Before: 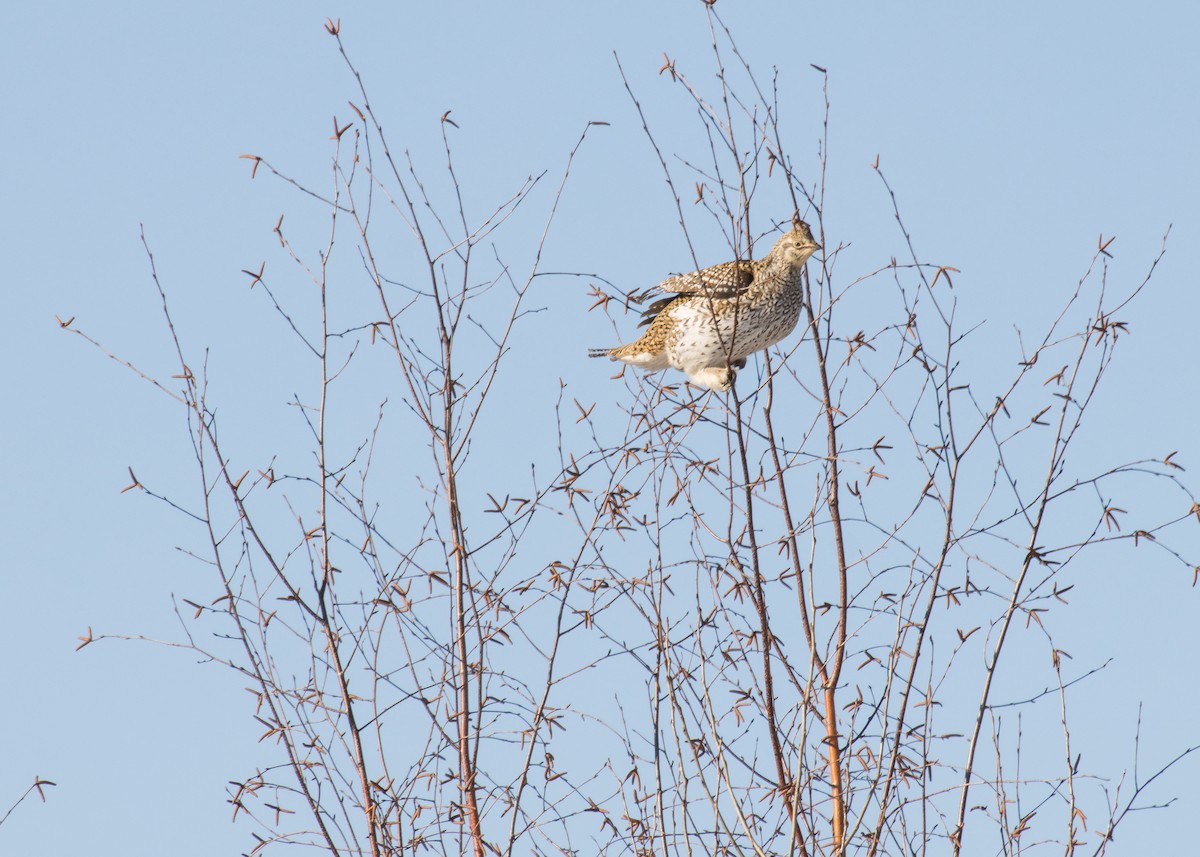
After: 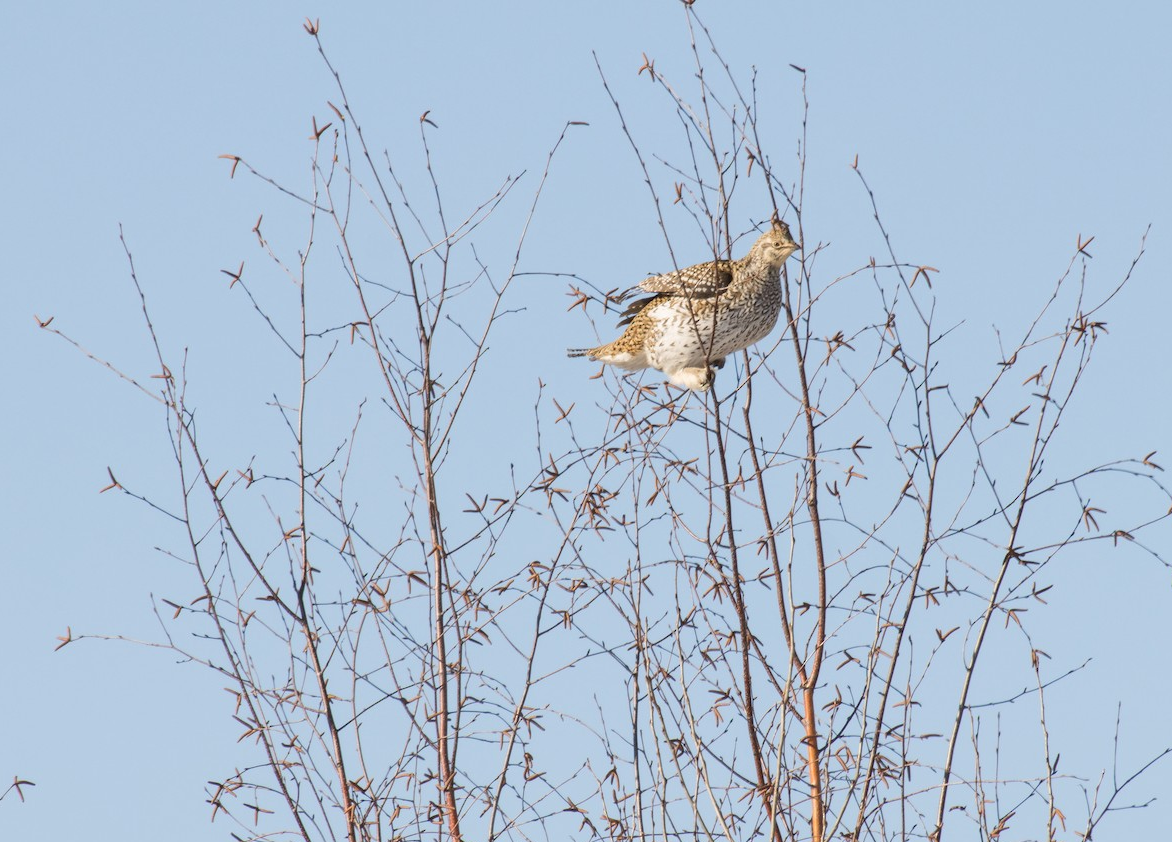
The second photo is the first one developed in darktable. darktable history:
crop and rotate: left 1.766%, right 0.526%, bottom 1.729%
